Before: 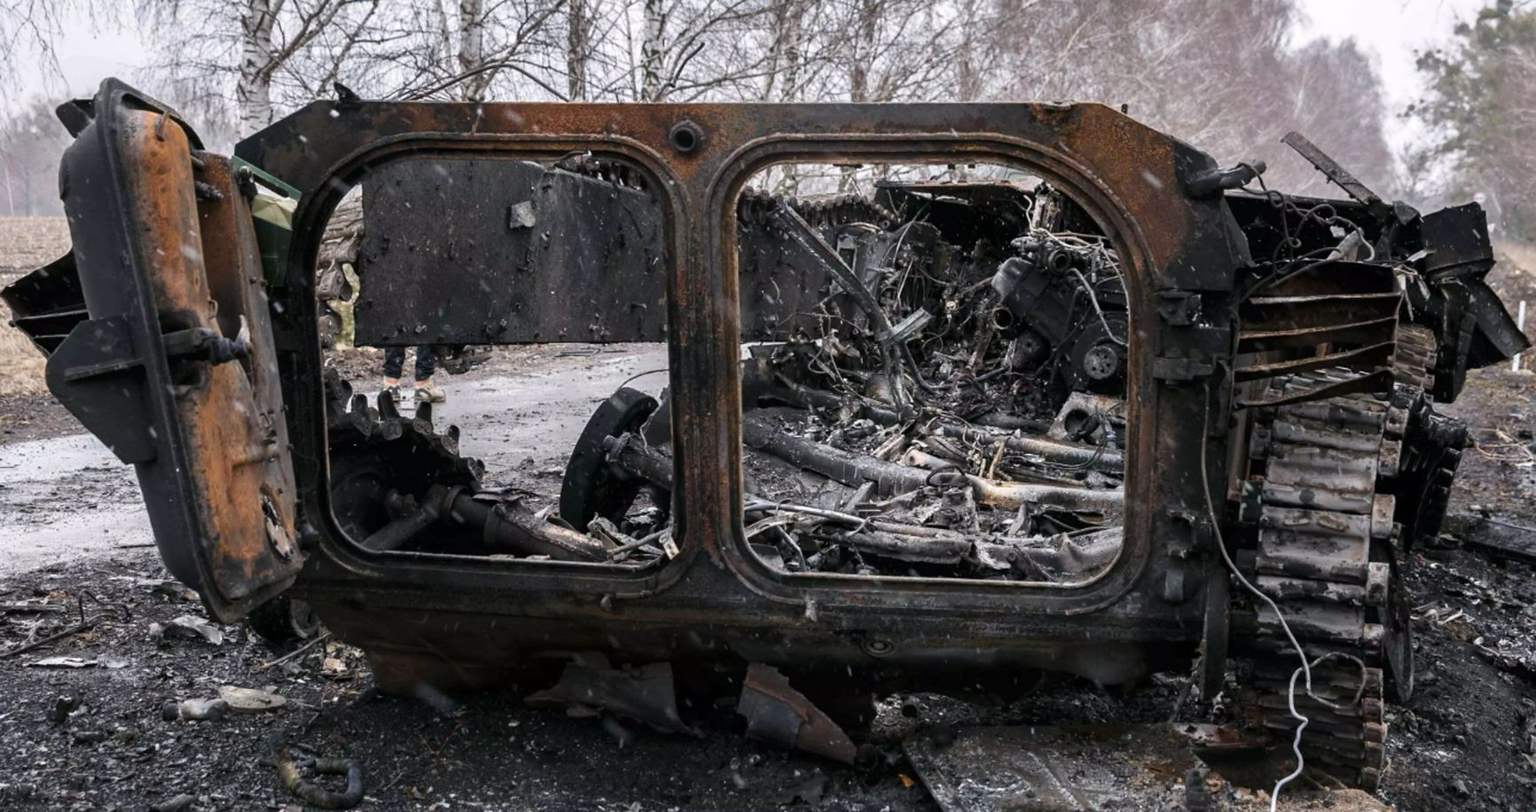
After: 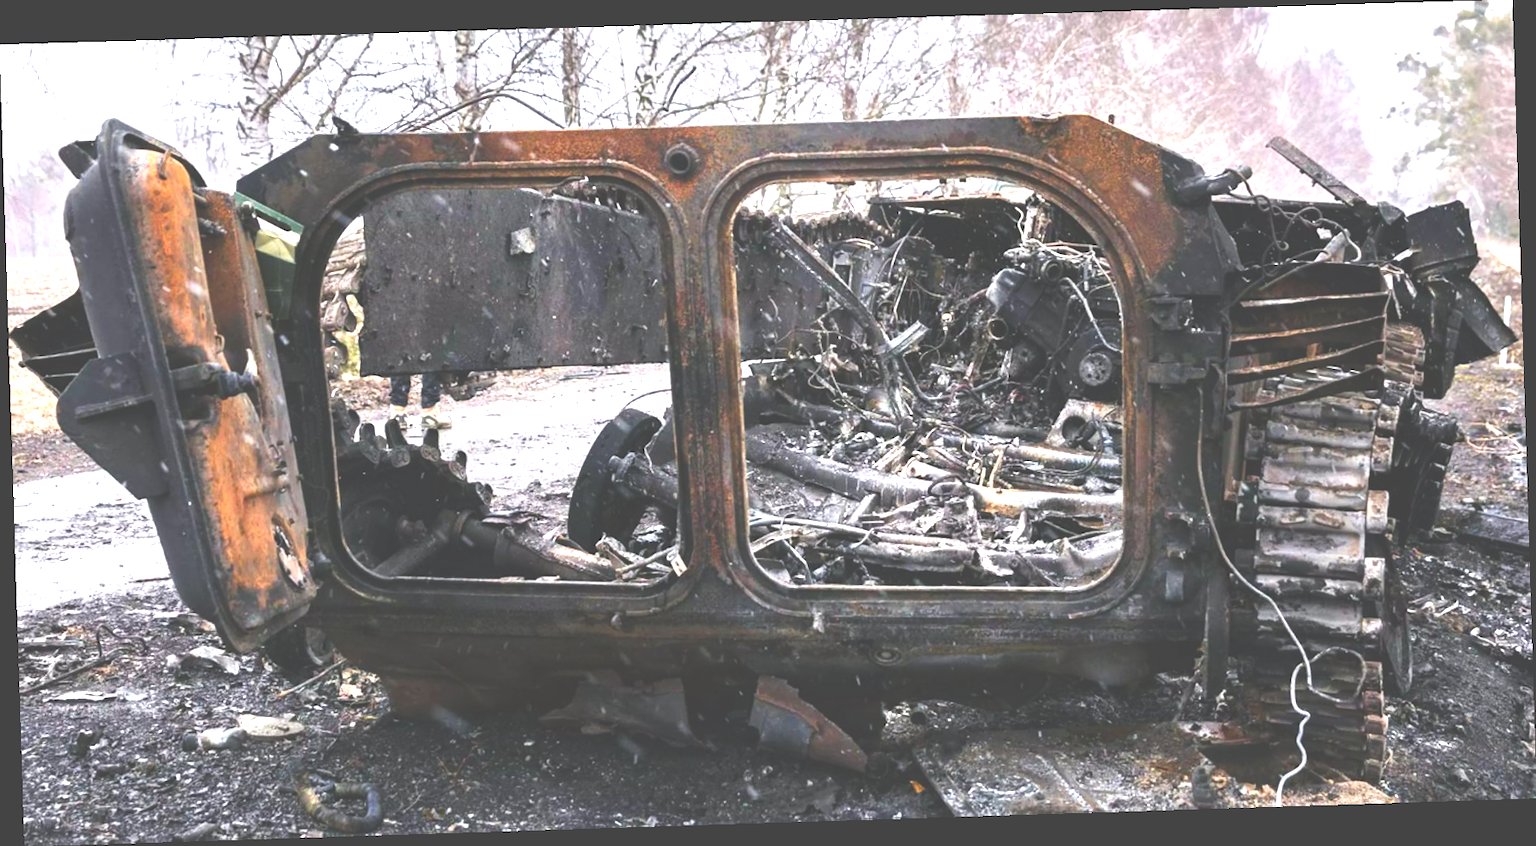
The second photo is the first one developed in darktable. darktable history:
exposure: black level correction -0.023, exposure 1.397 EV, compensate highlight preservation false
white balance: red 1, blue 1
color zones: curves: ch0 [(0, 0.613) (0.01, 0.613) (0.245, 0.448) (0.498, 0.529) (0.642, 0.665) (0.879, 0.777) (0.99, 0.613)]; ch1 [(0, 0) (0.143, 0) (0.286, 0) (0.429, 0) (0.571, 0) (0.714, 0) (0.857, 0)], mix -131.09%
rotate and perspective: rotation -1.77°, lens shift (horizontal) 0.004, automatic cropping off
